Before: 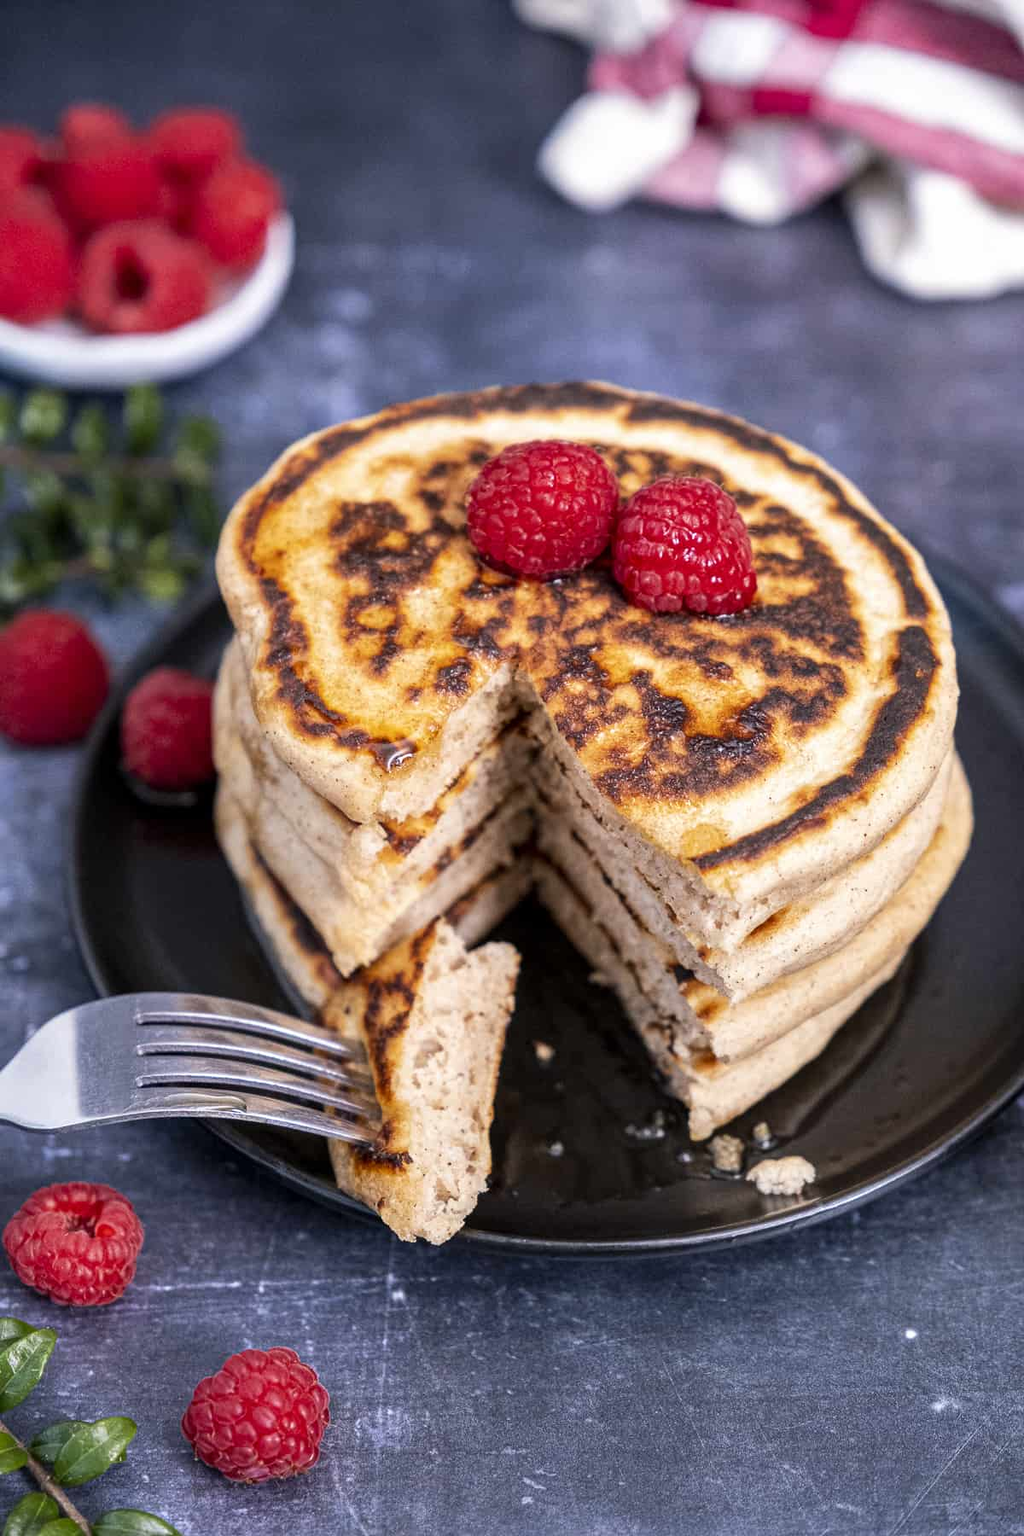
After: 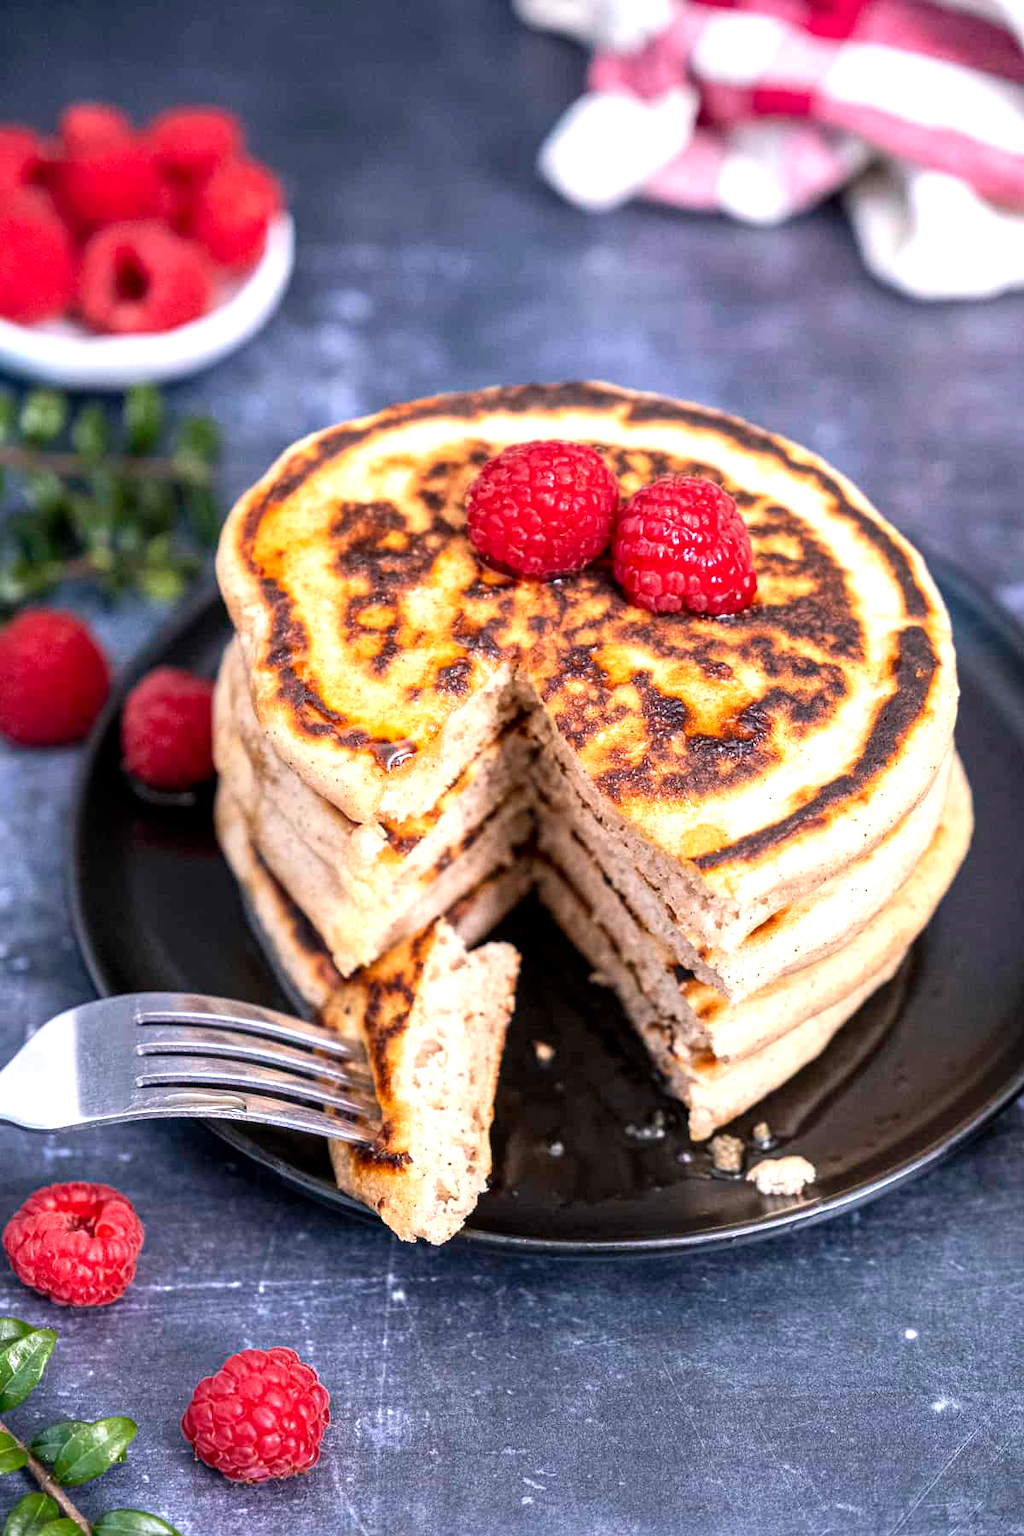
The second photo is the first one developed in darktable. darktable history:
exposure: exposure 0.578 EV, compensate exposure bias true, compensate highlight preservation false
